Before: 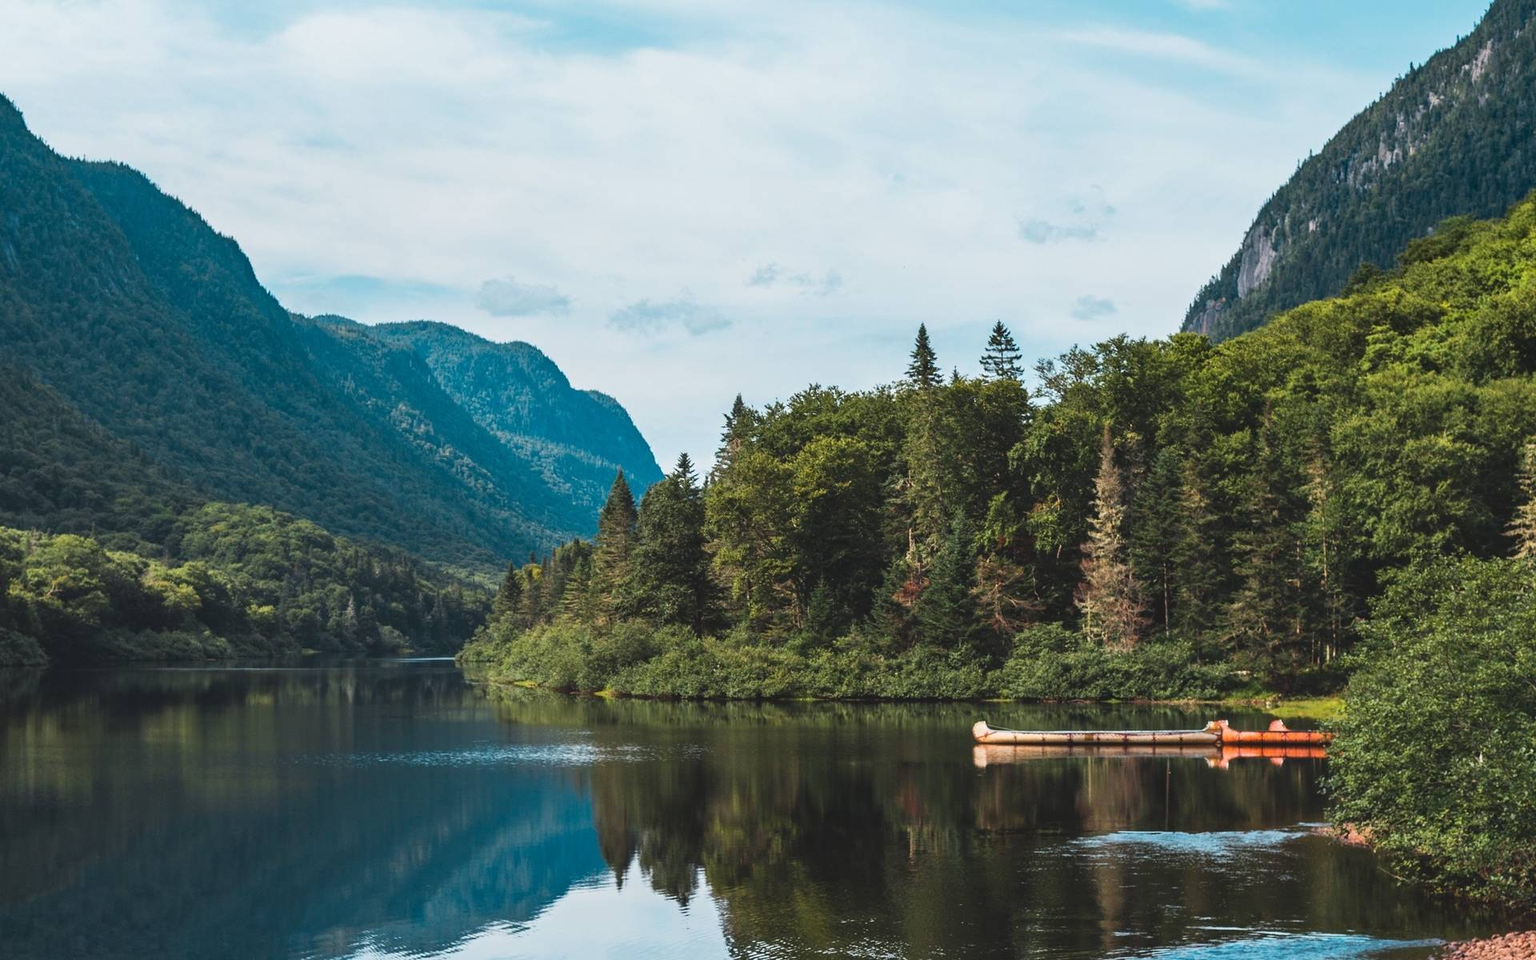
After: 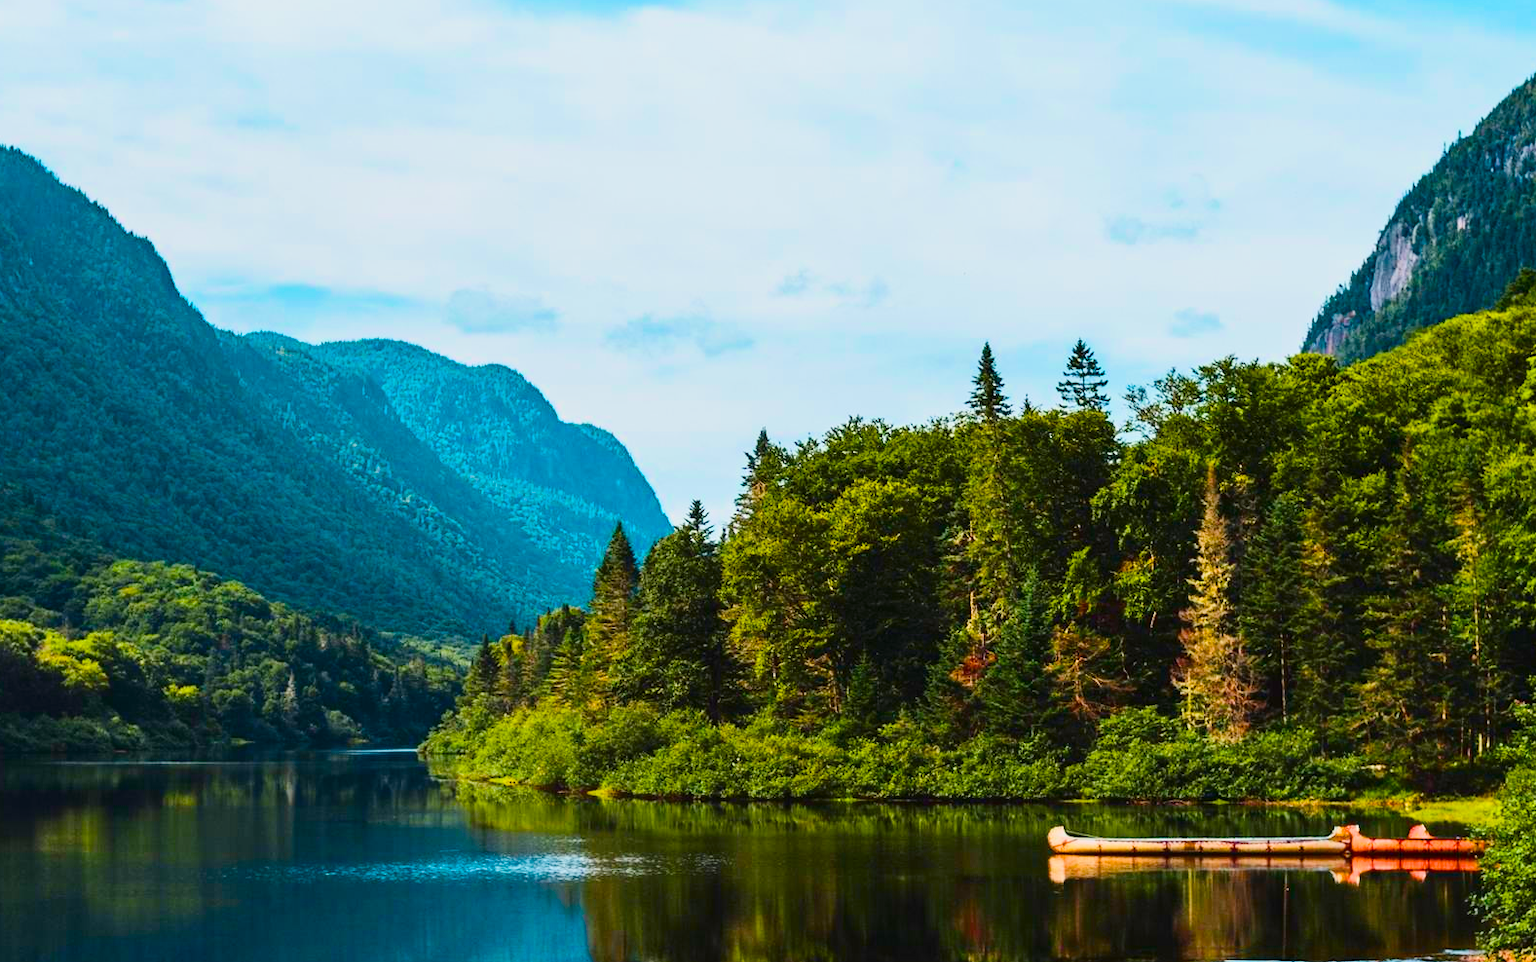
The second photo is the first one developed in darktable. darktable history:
contrast brightness saturation: contrast 0.203, brightness -0.112, saturation 0.102
color balance rgb: perceptual saturation grading › global saturation 31.288%, global vibrance 59.717%
filmic rgb: black relative exposure -7.82 EV, white relative exposure 4.25 EV, hardness 3.87
crop and rotate: left 7.313%, top 4.438%, right 10.517%, bottom 13.211%
exposure: black level correction 0, exposure 0.691 EV, compensate highlight preservation false
